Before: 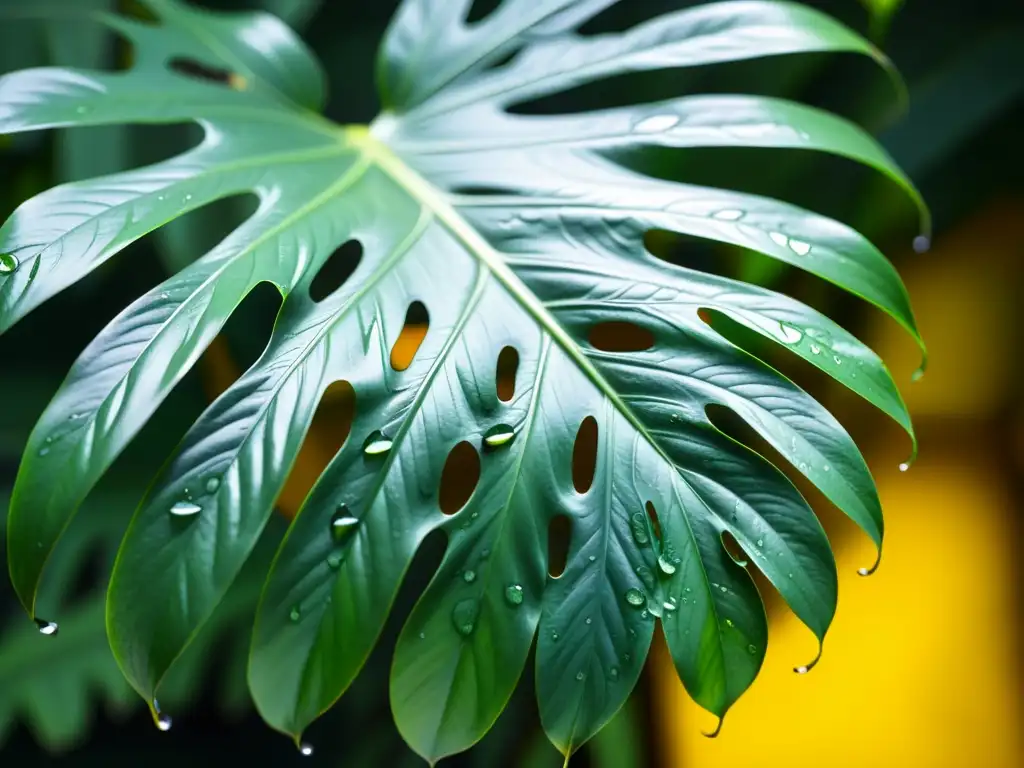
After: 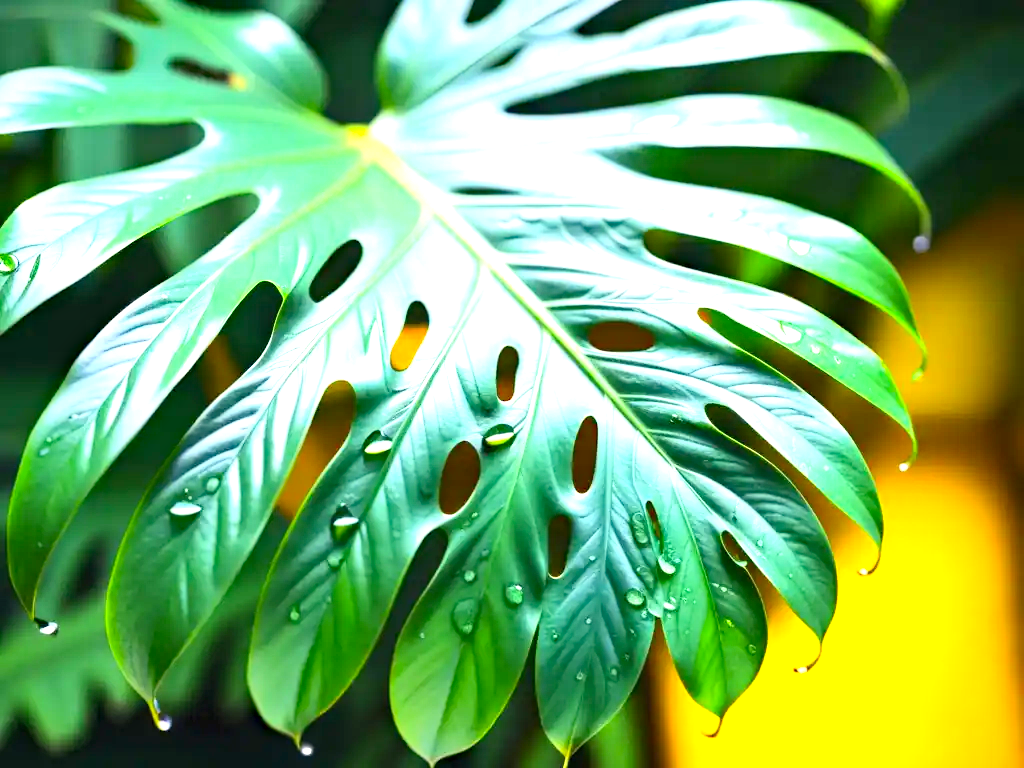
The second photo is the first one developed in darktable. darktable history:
exposure: black level correction 0, exposure 1.2 EV, compensate highlight preservation false
contrast brightness saturation: contrast 0.202, brightness 0.169, saturation 0.227
haze removal: compatibility mode true, adaptive false
color correction: highlights a* 3.92, highlights b* 5.1
